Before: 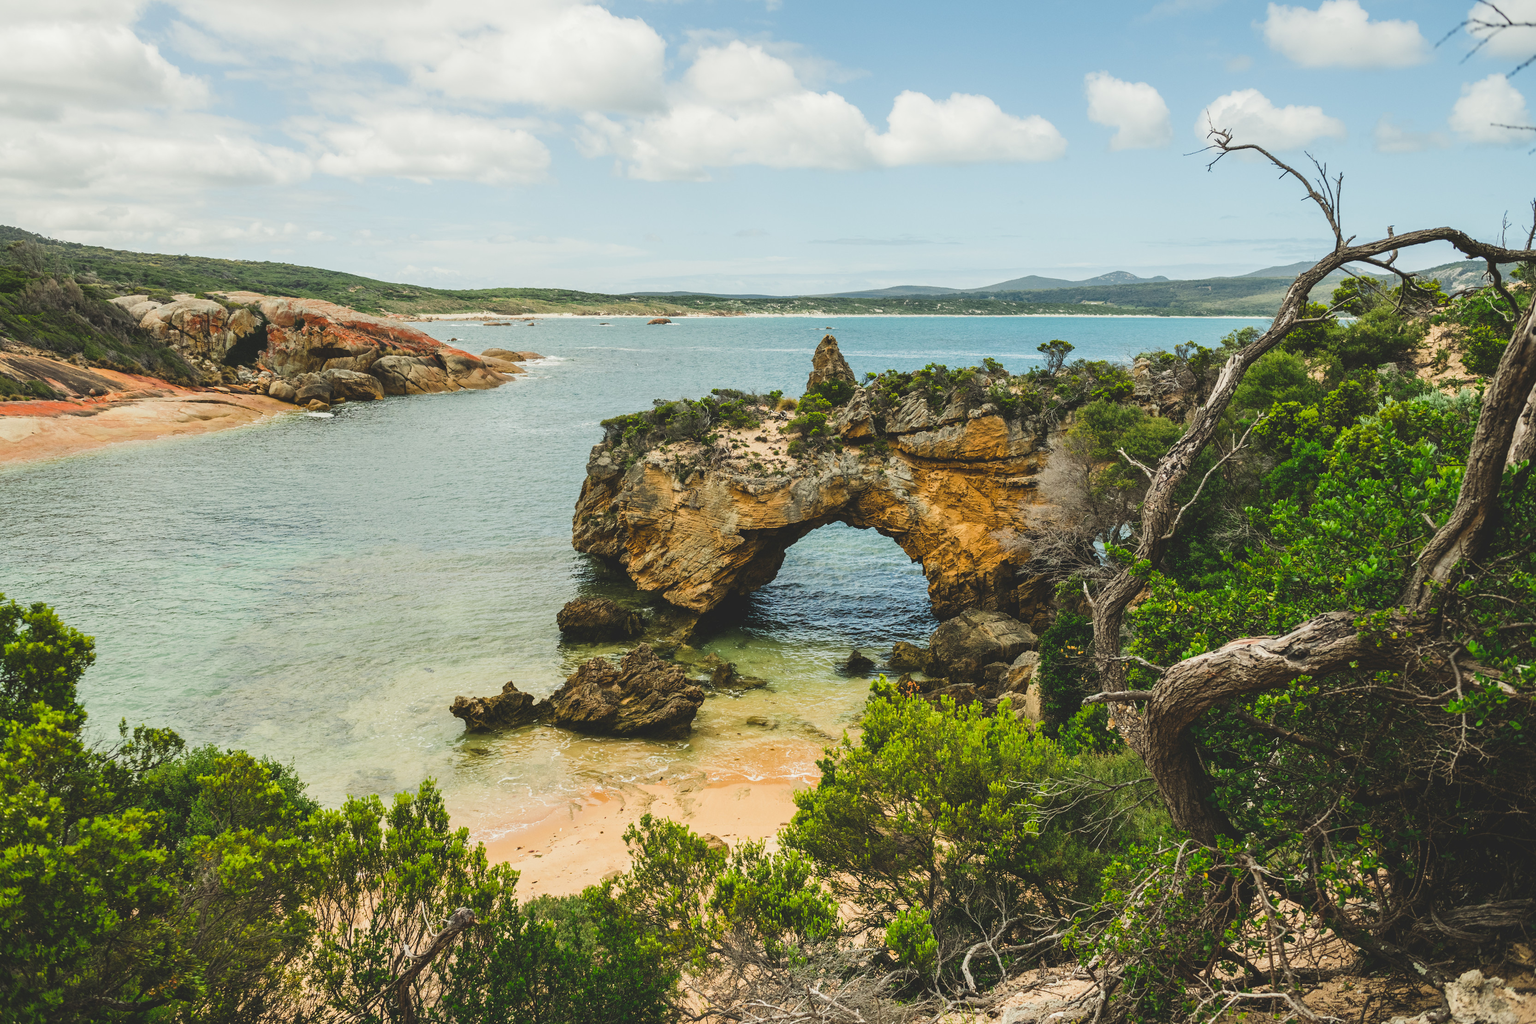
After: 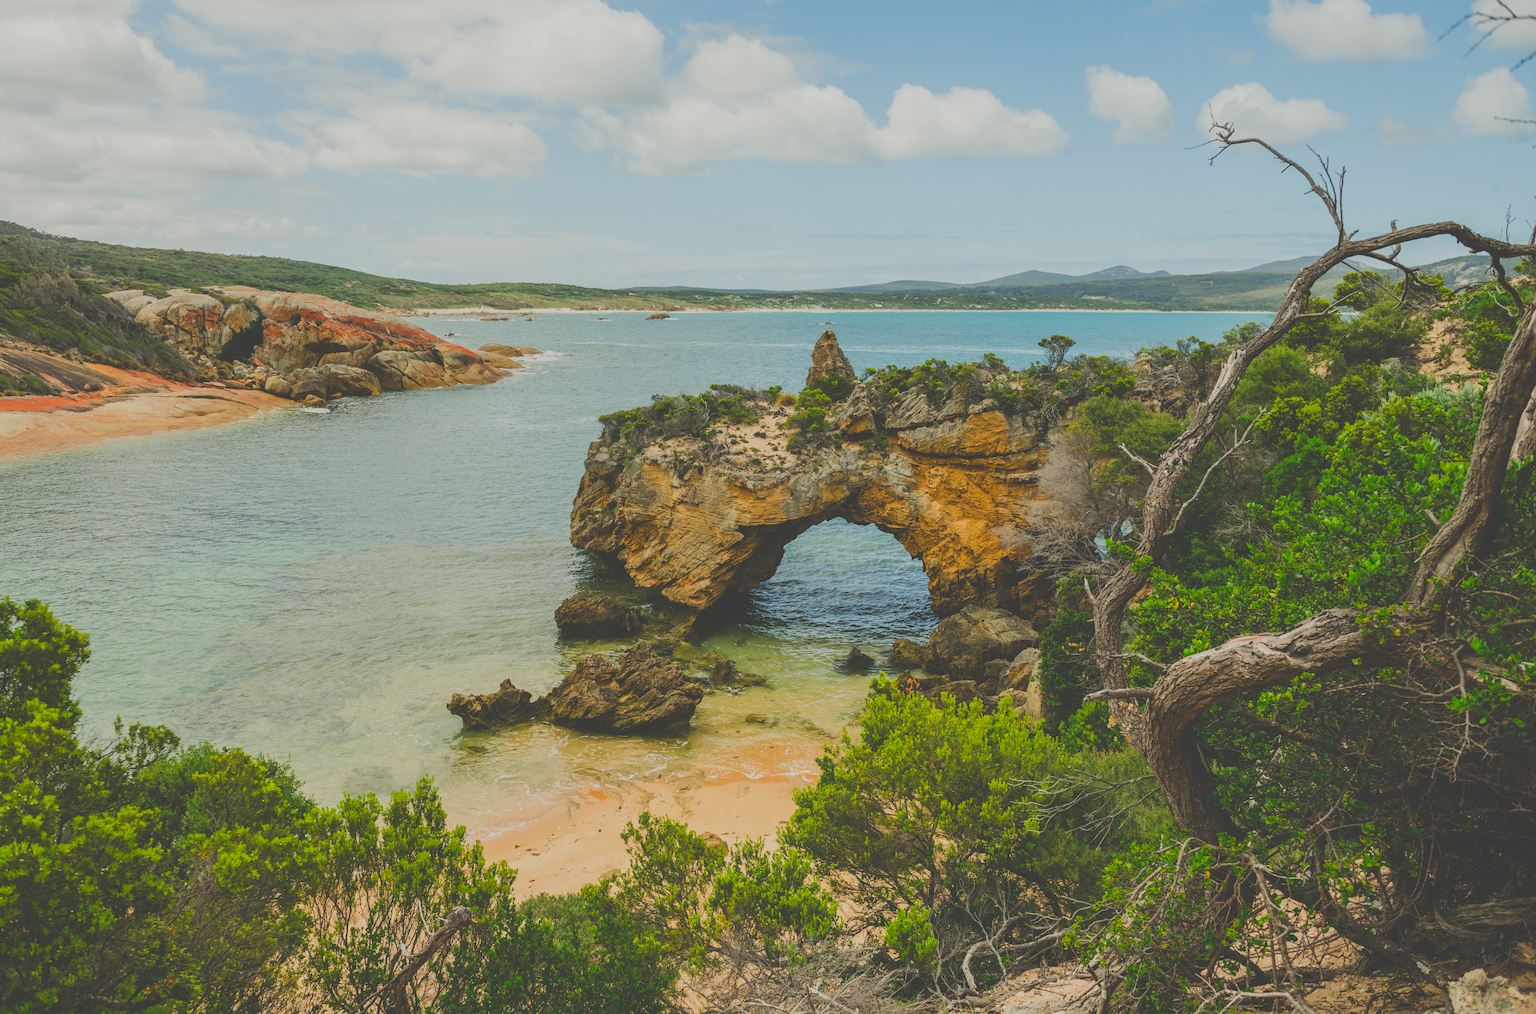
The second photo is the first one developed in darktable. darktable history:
contrast brightness saturation: contrast -0.276
crop: left 0.414%, top 0.726%, right 0.215%, bottom 0.775%
